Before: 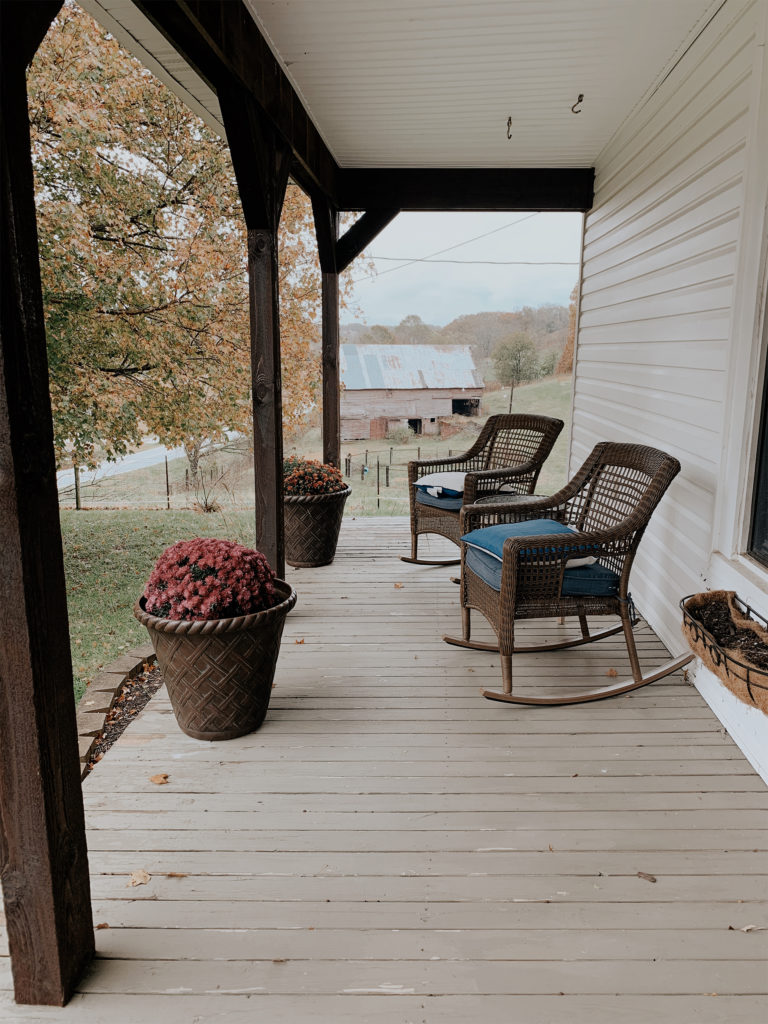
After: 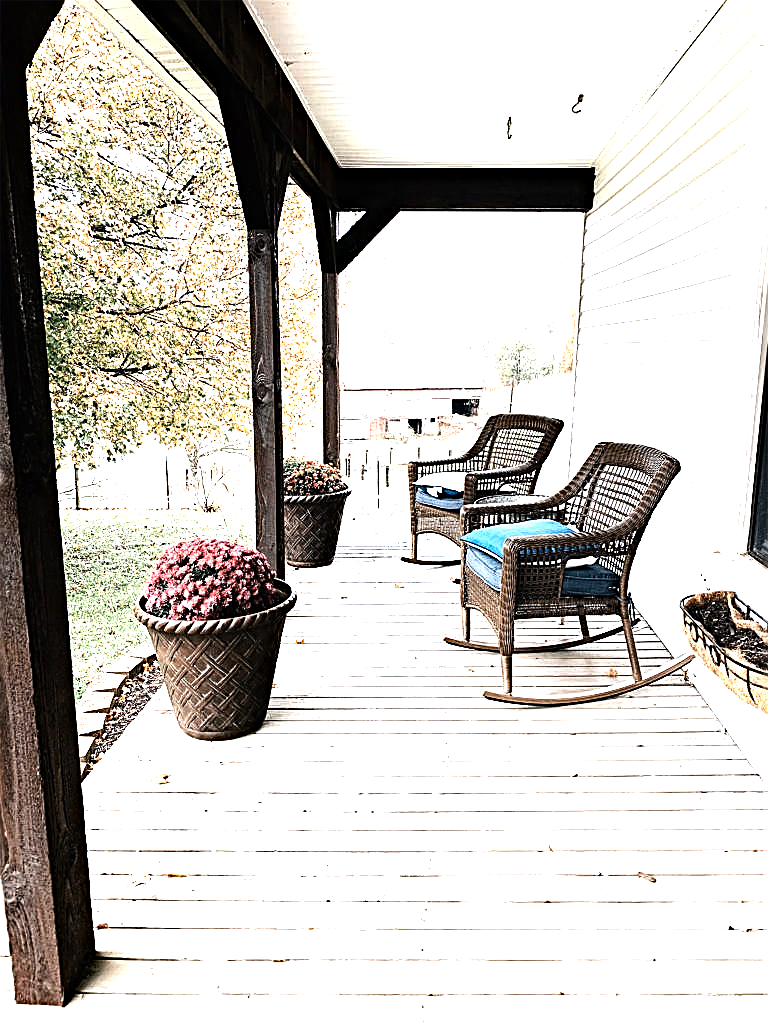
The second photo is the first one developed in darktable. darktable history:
white balance: red 0.954, blue 1.079
tone equalizer: -8 EV -1.08 EV, -7 EV -1.01 EV, -6 EV -0.867 EV, -5 EV -0.578 EV, -3 EV 0.578 EV, -2 EV 0.867 EV, -1 EV 1.01 EV, +0 EV 1.08 EV, edges refinement/feathering 500, mask exposure compensation -1.57 EV, preserve details no
sharpen: amount 0.901
haze removal: compatibility mode true, adaptive false
exposure: black level correction 0, exposure 1.6 EV, compensate exposure bias true, compensate highlight preservation false
